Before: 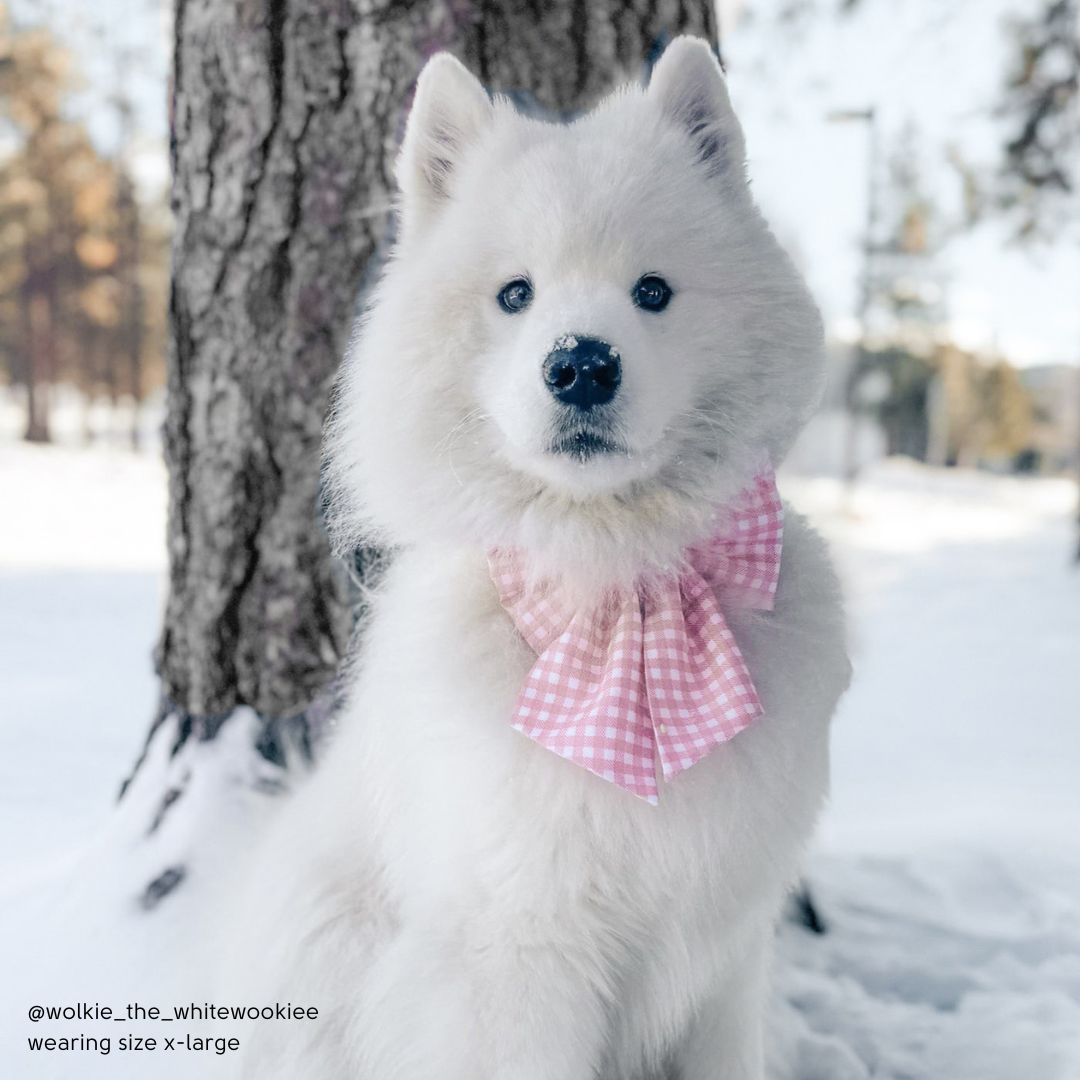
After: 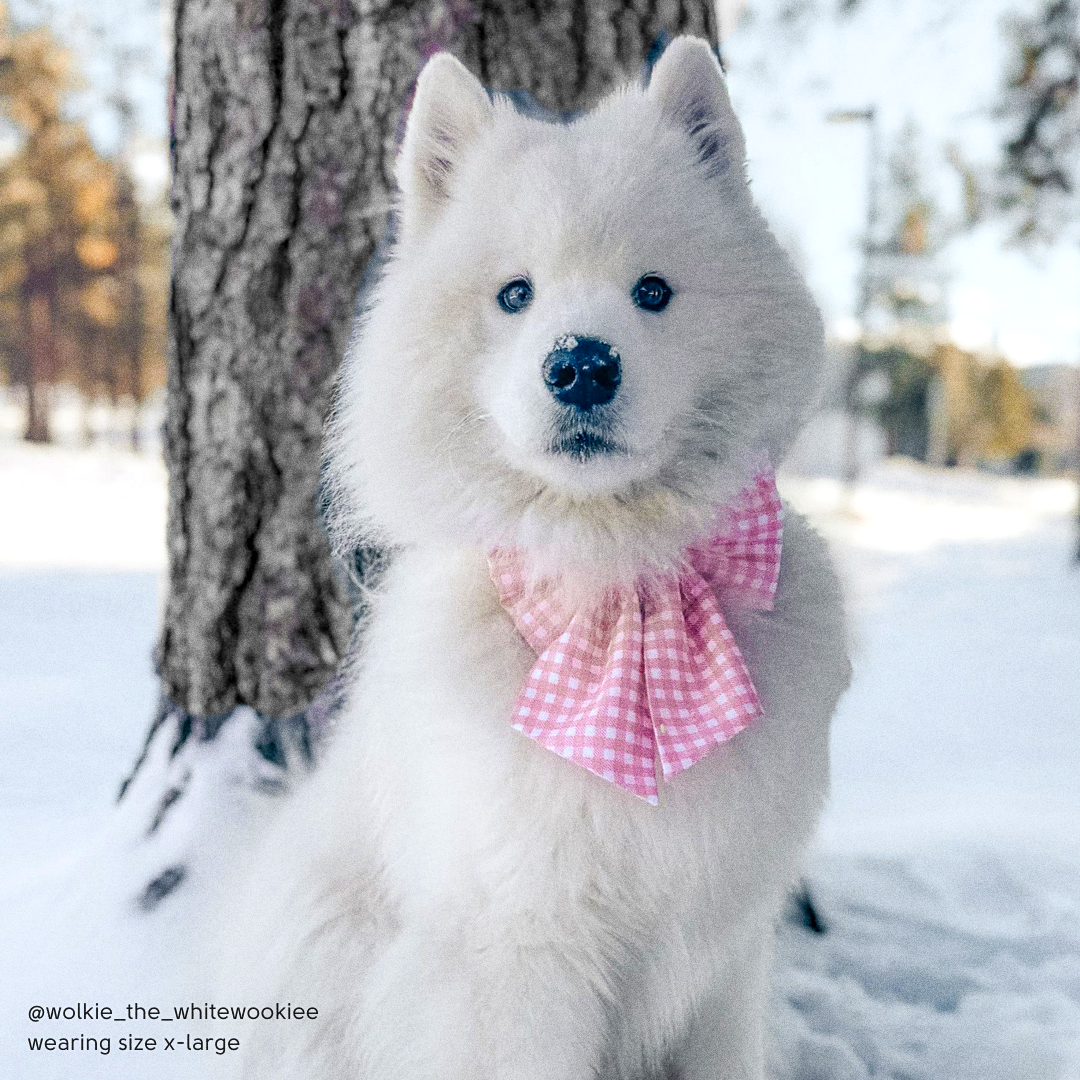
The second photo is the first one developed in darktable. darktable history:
color balance rgb: linear chroma grading › global chroma 15%, perceptual saturation grading › global saturation 30%
sharpen: amount 0.2
local contrast: on, module defaults
grain: coarseness 0.09 ISO, strength 40%
white balance: emerald 1
